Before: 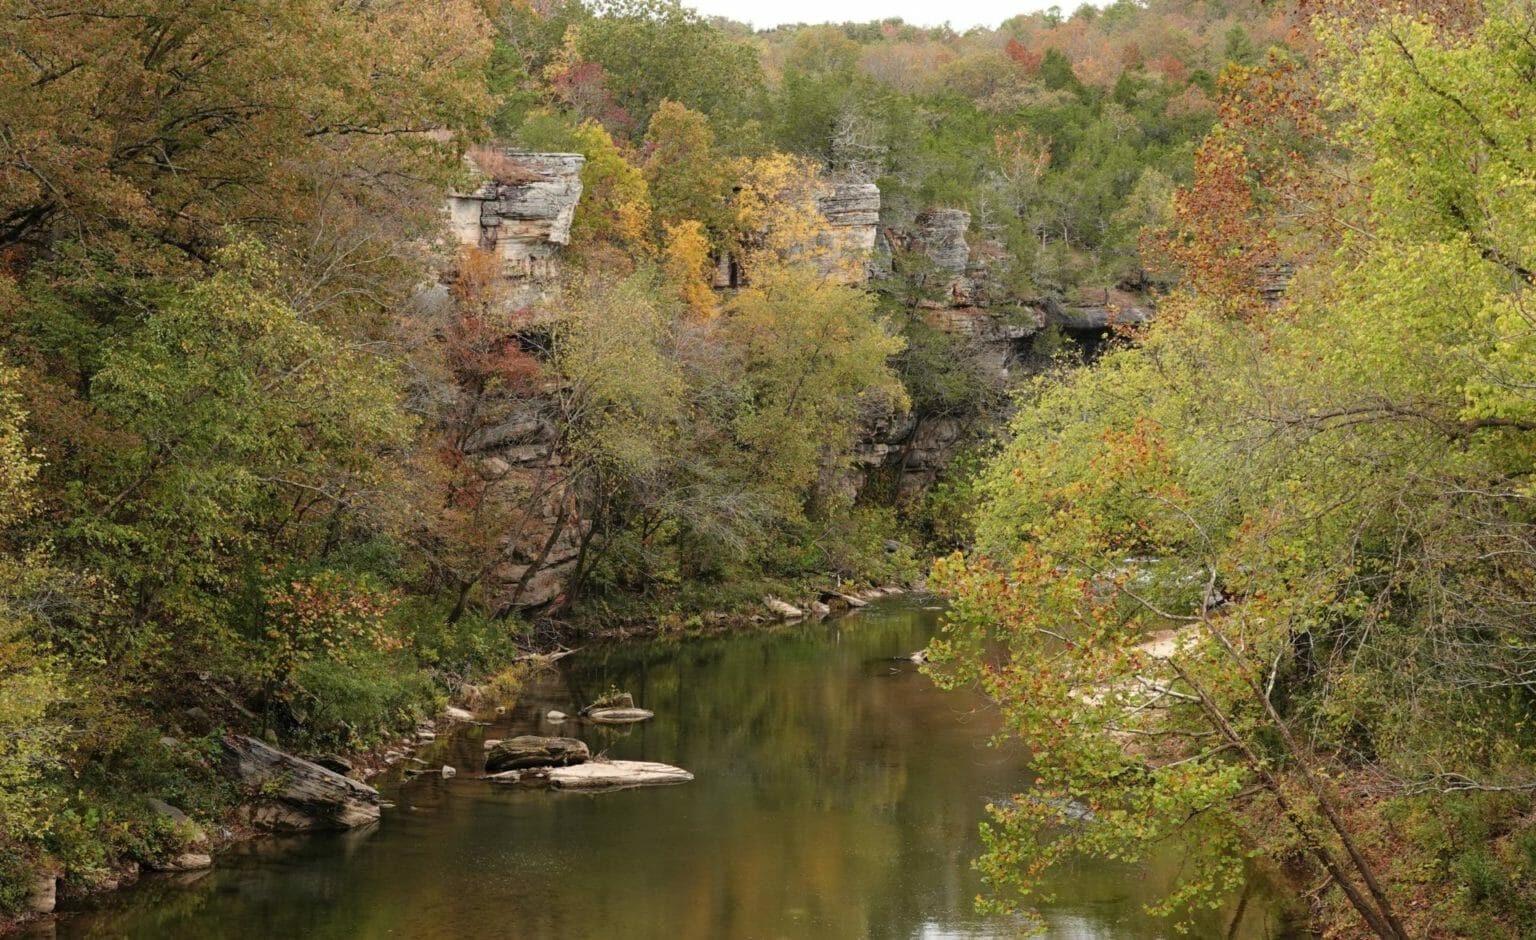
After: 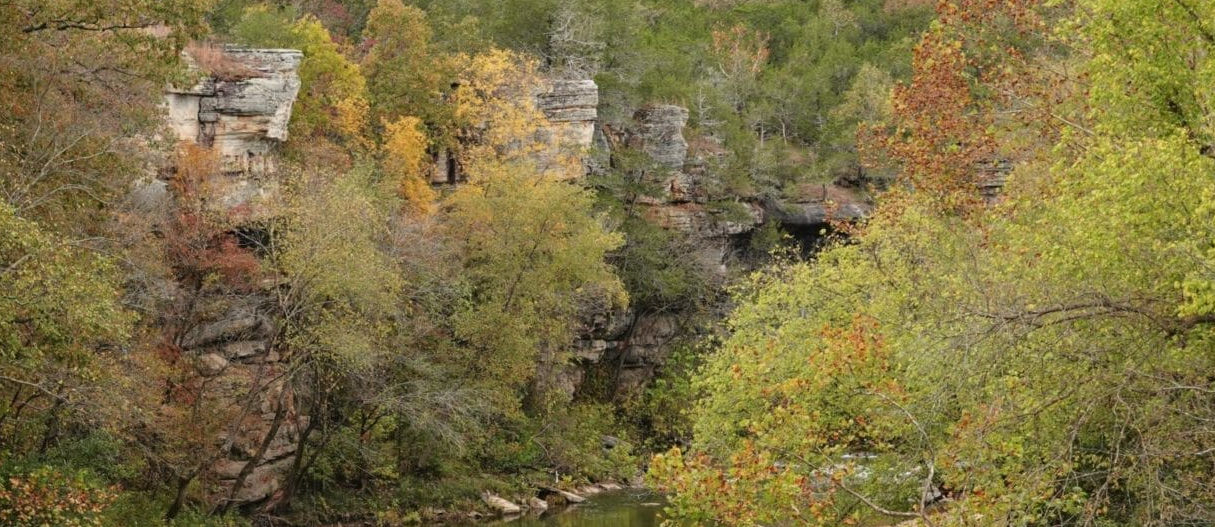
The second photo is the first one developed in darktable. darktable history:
crop: left 18.418%, top 11.071%, right 2.479%, bottom 32.772%
